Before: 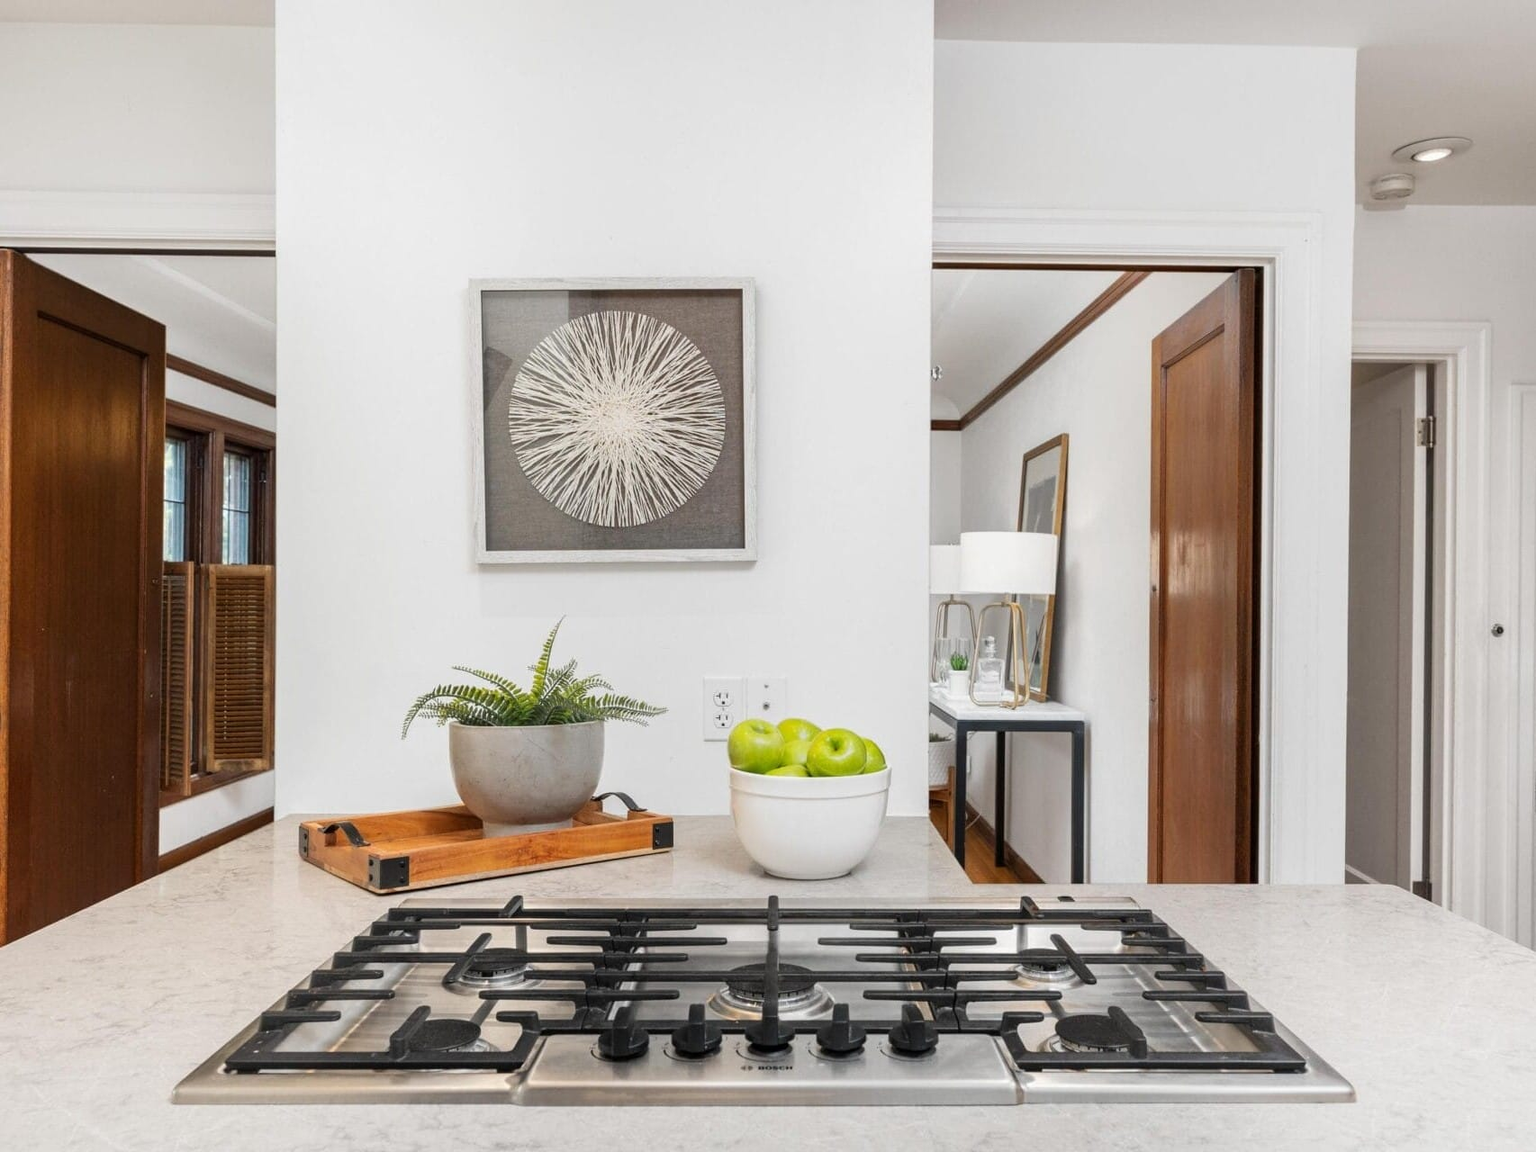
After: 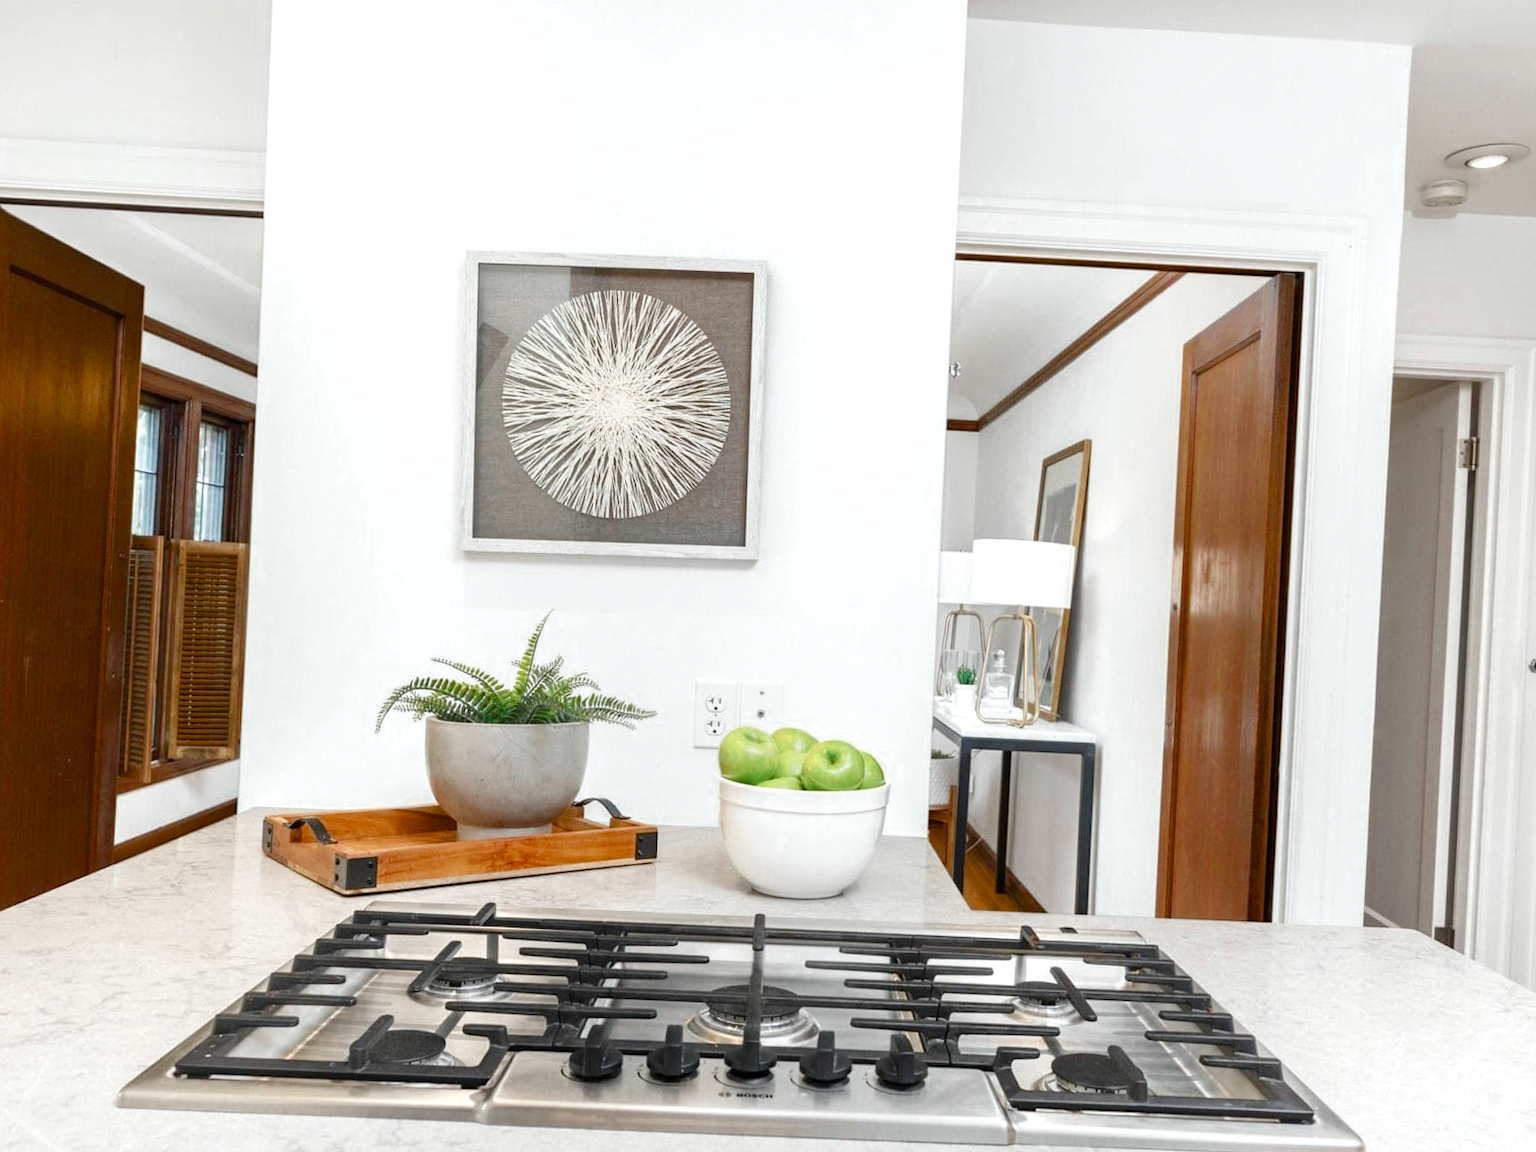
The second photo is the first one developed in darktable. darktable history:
color balance rgb: perceptual saturation grading › global saturation 20%, perceptual saturation grading › highlights -50%, perceptual saturation grading › shadows 30%, perceptual brilliance grading › global brilliance 10%, perceptual brilliance grading › shadows 15%
crop and rotate: angle -2.38°
color zones: curves: ch0 [(0, 0.5) (0.125, 0.4) (0.25, 0.5) (0.375, 0.4) (0.5, 0.4) (0.625, 0.6) (0.75, 0.6) (0.875, 0.5)]; ch1 [(0, 0.4) (0.125, 0.5) (0.25, 0.4) (0.375, 0.4) (0.5, 0.4) (0.625, 0.4) (0.75, 0.5) (0.875, 0.4)]; ch2 [(0, 0.6) (0.125, 0.5) (0.25, 0.5) (0.375, 0.6) (0.5, 0.6) (0.625, 0.5) (0.75, 0.5) (0.875, 0.5)]
white balance: red 0.978, blue 0.999
